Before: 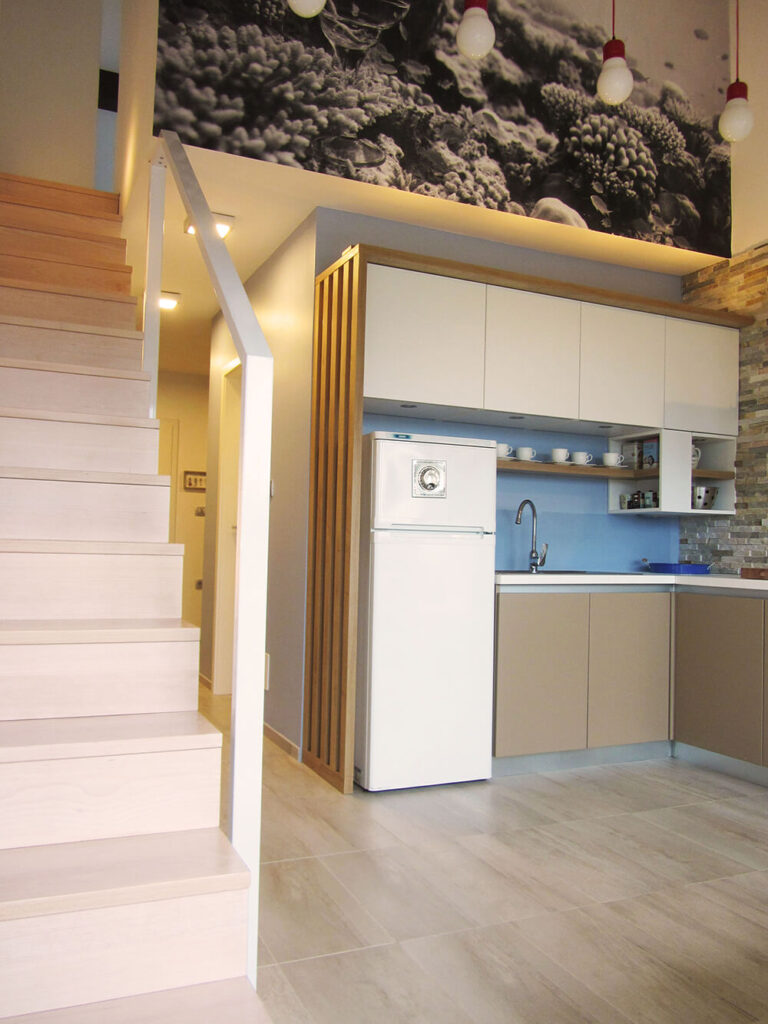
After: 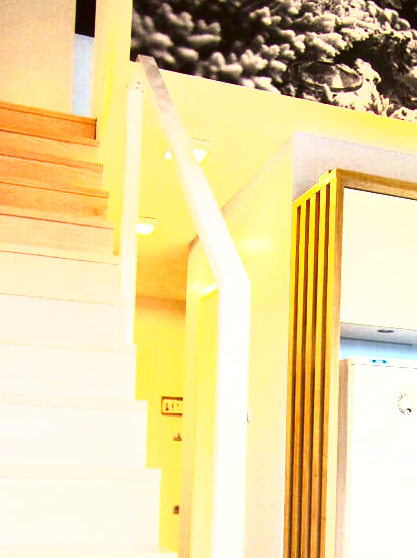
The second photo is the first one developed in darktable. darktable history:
contrast brightness saturation: contrast 0.207, brightness -0.101, saturation 0.209
crop and rotate: left 3.062%, top 7.404%, right 42.521%, bottom 38.092%
exposure: exposure 1.001 EV, compensate highlight preservation false
tone equalizer: edges refinement/feathering 500, mask exposure compensation -1.57 EV, preserve details no
color balance rgb: perceptual saturation grading › global saturation 34.776%, perceptual saturation grading › highlights -29.98%, perceptual saturation grading › shadows 35.839%
tone curve: curves: ch0 [(0, 0) (0.003, 0.028) (0.011, 0.028) (0.025, 0.026) (0.044, 0.036) (0.069, 0.06) (0.1, 0.101) (0.136, 0.15) (0.177, 0.203) (0.224, 0.271) (0.277, 0.345) (0.335, 0.422) (0.399, 0.515) (0.468, 0.611) (0.543, 0.716) (0.623, 0.826) (0.709, 0.942) (0.801, 0.992) (0.898, 1) (1, 1)], color space Lab, independent channels, preserve colors none
